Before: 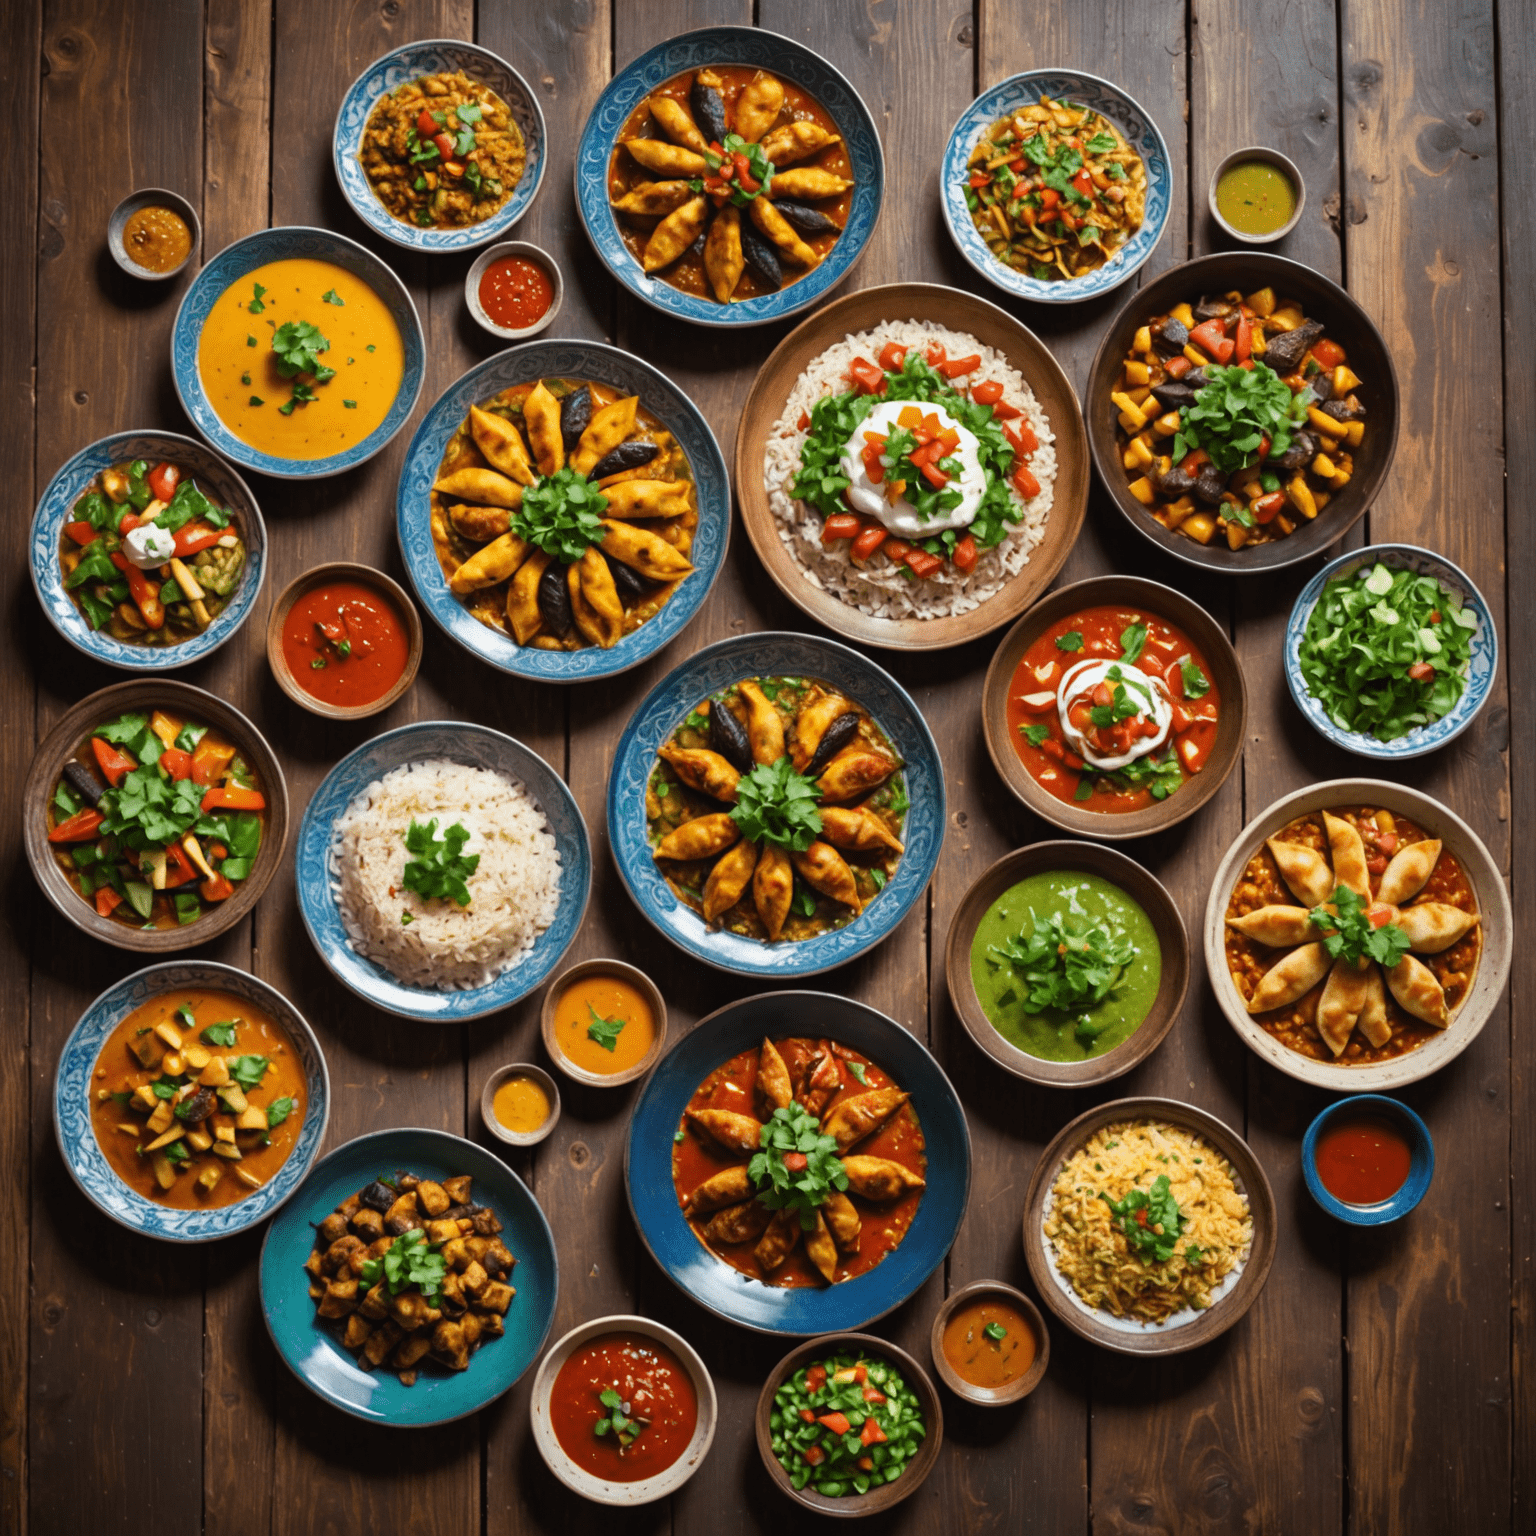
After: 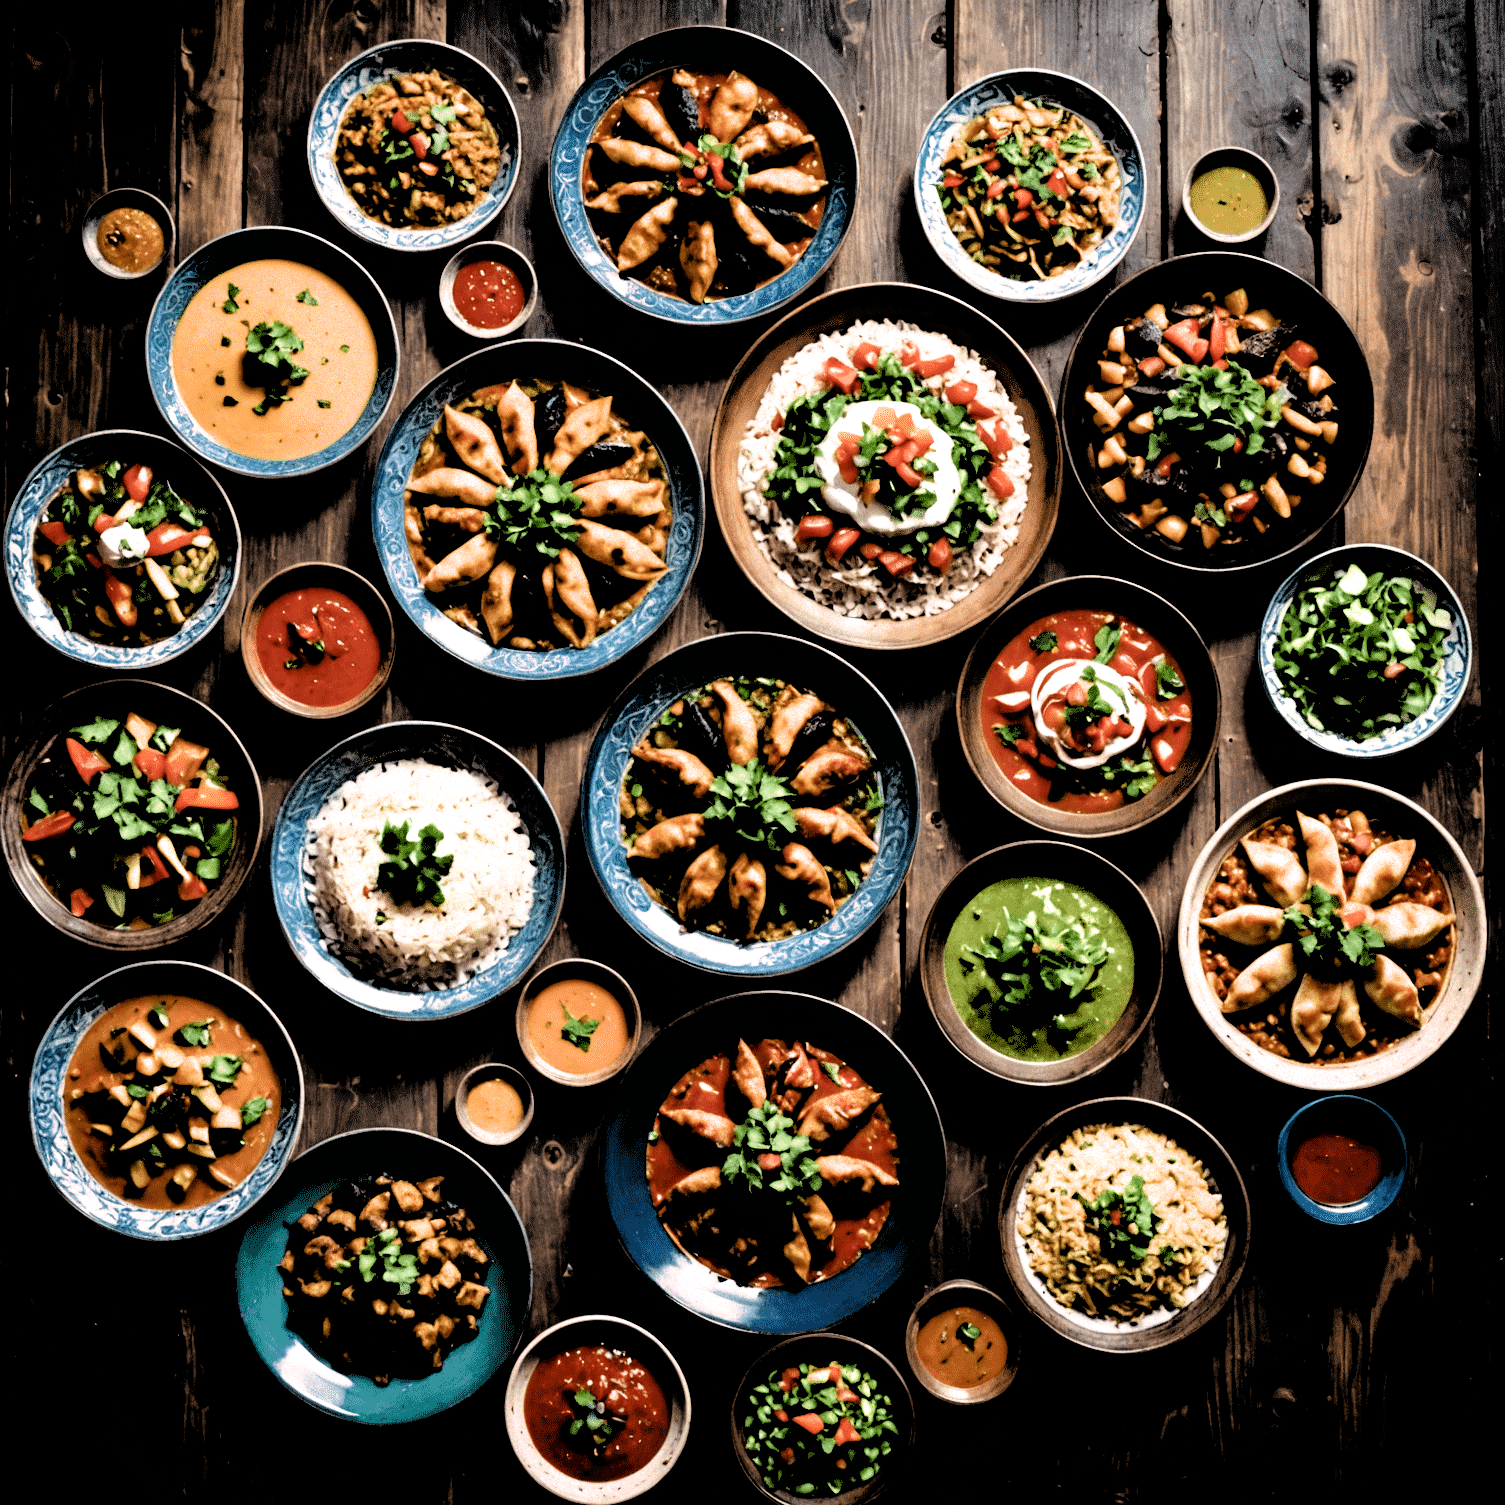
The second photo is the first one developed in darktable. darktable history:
crop: left 1.743%, right 0.268%, bottom 2.011%
filmic rgb: black relative exposure -1 EV, white relative exposure 2.05 EV, hardness 1.52, contrast 2.25, enable highlight reconstruction true
